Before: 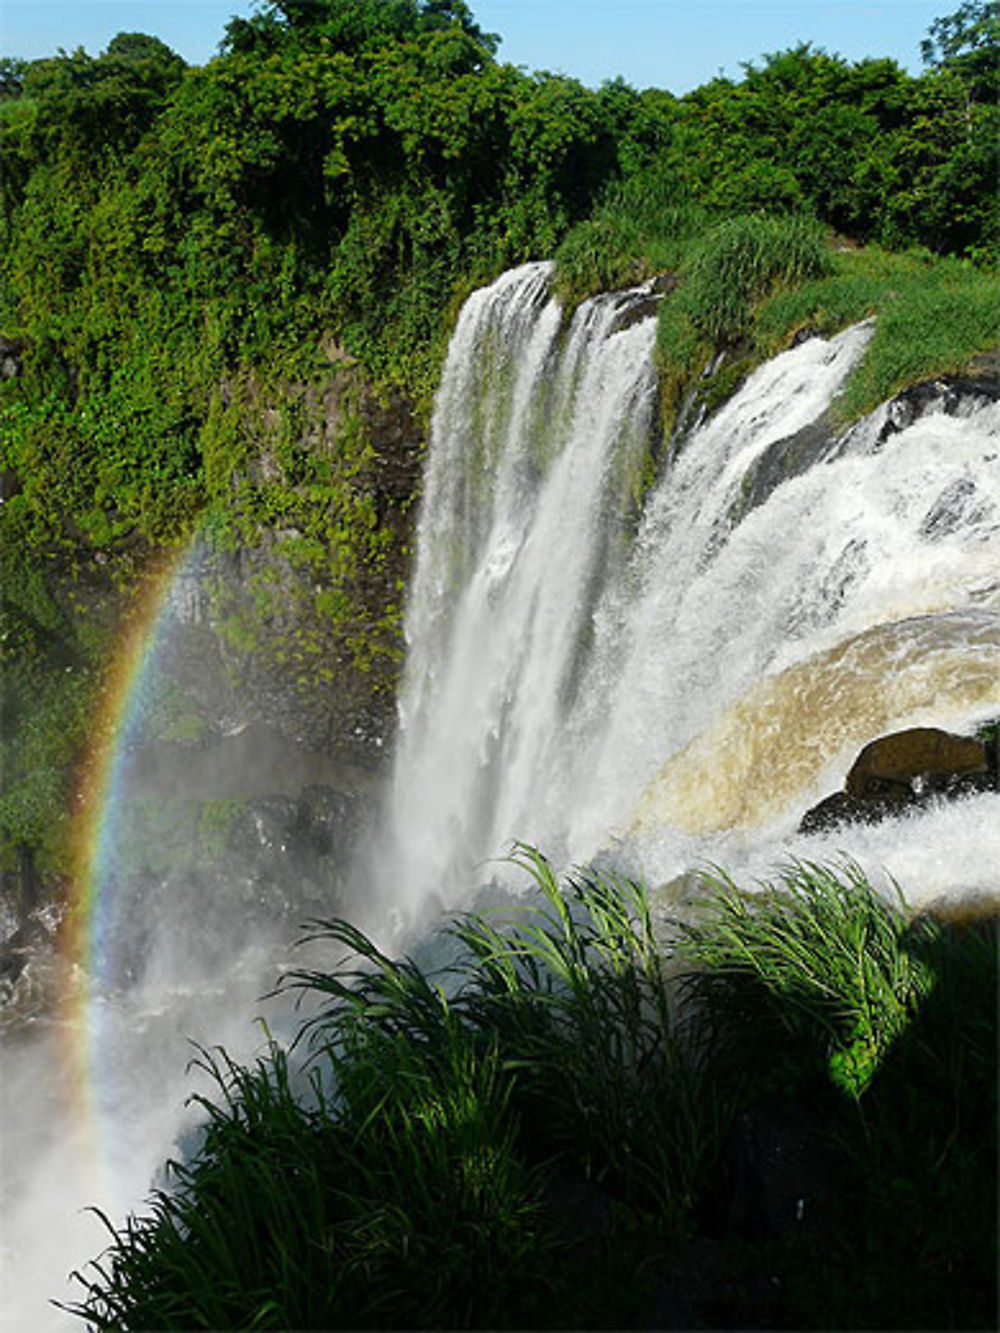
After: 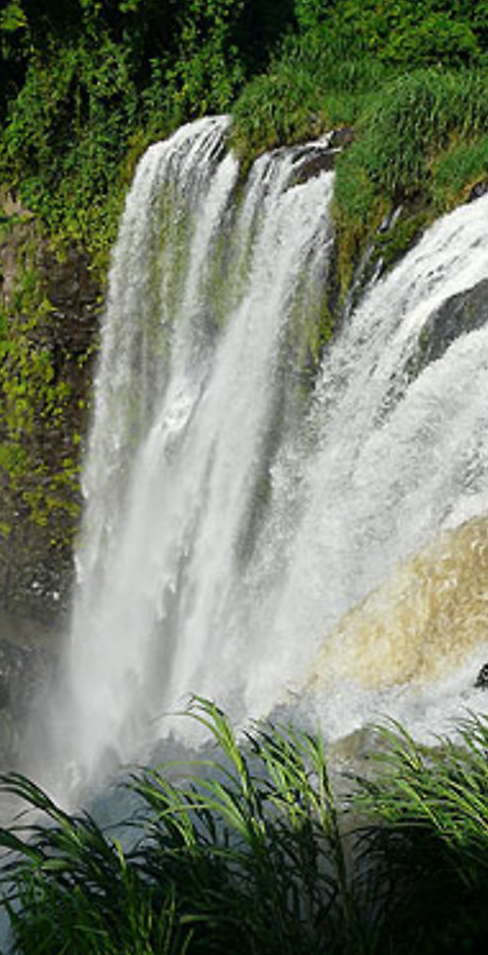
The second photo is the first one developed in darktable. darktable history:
crop: left 32.395%, top 10.983%, right 18.769%, bottom 17.32%
